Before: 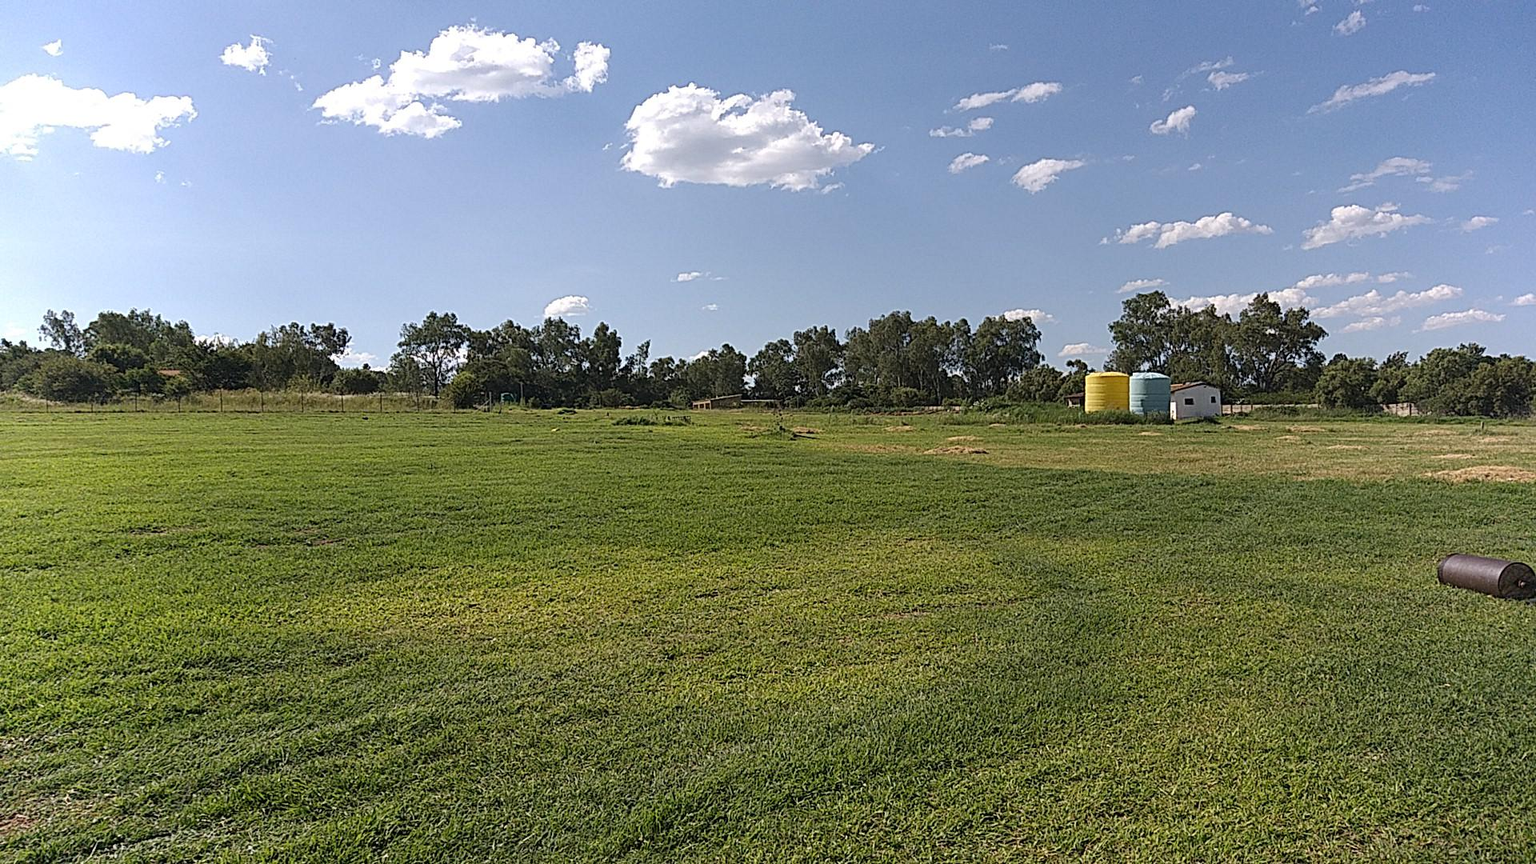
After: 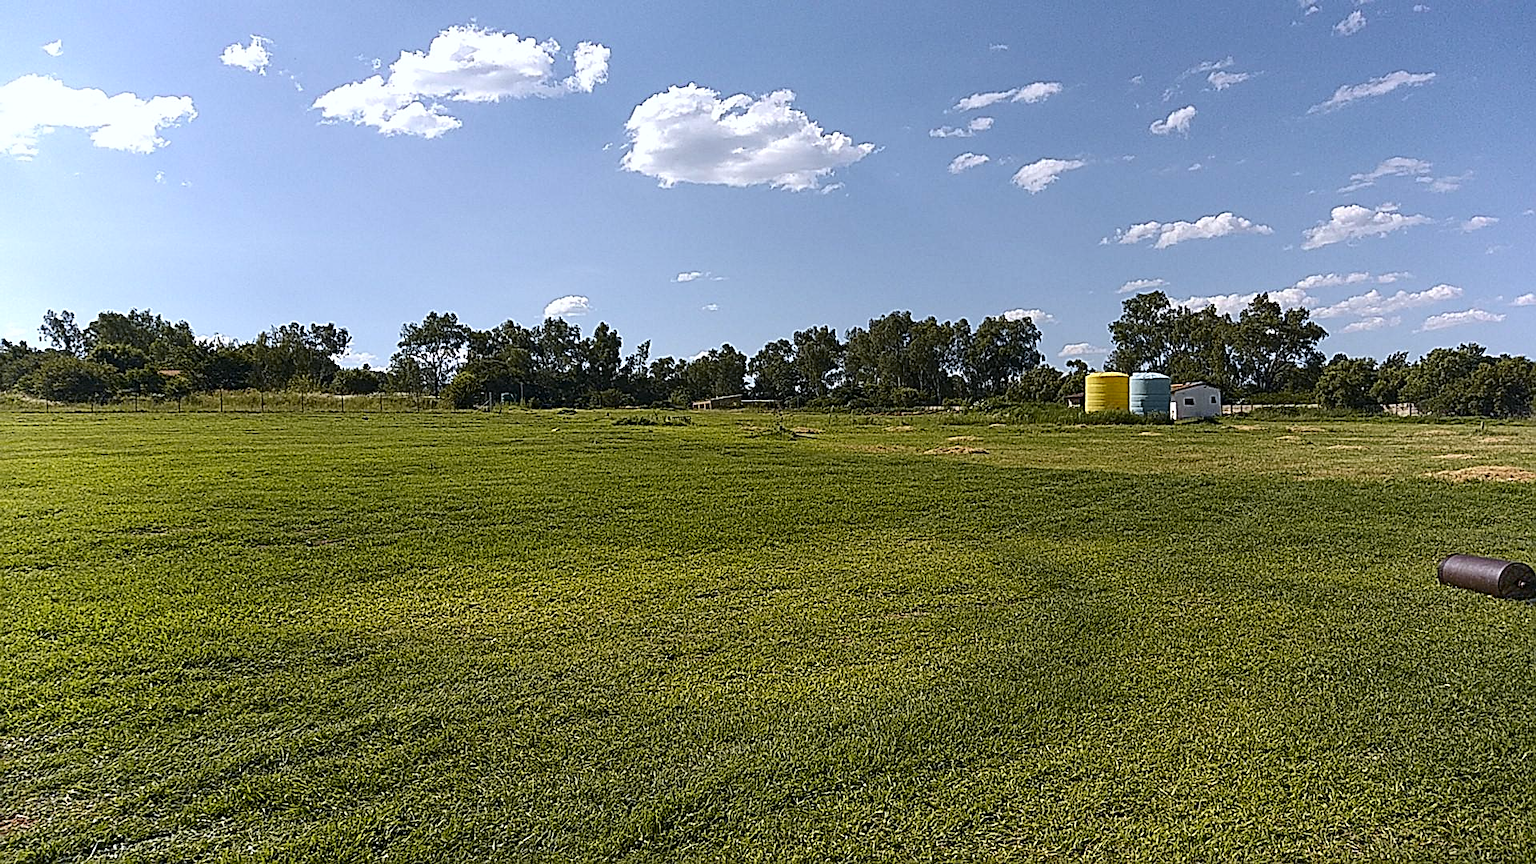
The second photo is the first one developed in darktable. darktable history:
sharpen: on, module defaults
tone equalizer: on, module defaults
tone curve: curves: ch0 [(0, 0) (0.227, 0.17) (0.766, 0.774) (1, 1)]; ch1 [(0, 0) (0.114, 0.127) (0.437, 0.452) (0.498, 0.495) (0.579, 0.602) (1, 1)]; ch2 [(0, 0) (0.233, 0.259) (0.493, 0.492) (0.568, 0.596) (1, 1)], color space Lab, independent channels, preserve colors none
white balance: red 0.983, blue 1.036
local contrast: mode bilateral grid, contrast 15, coarseness 36, detail 105%, midtone range 0.2
